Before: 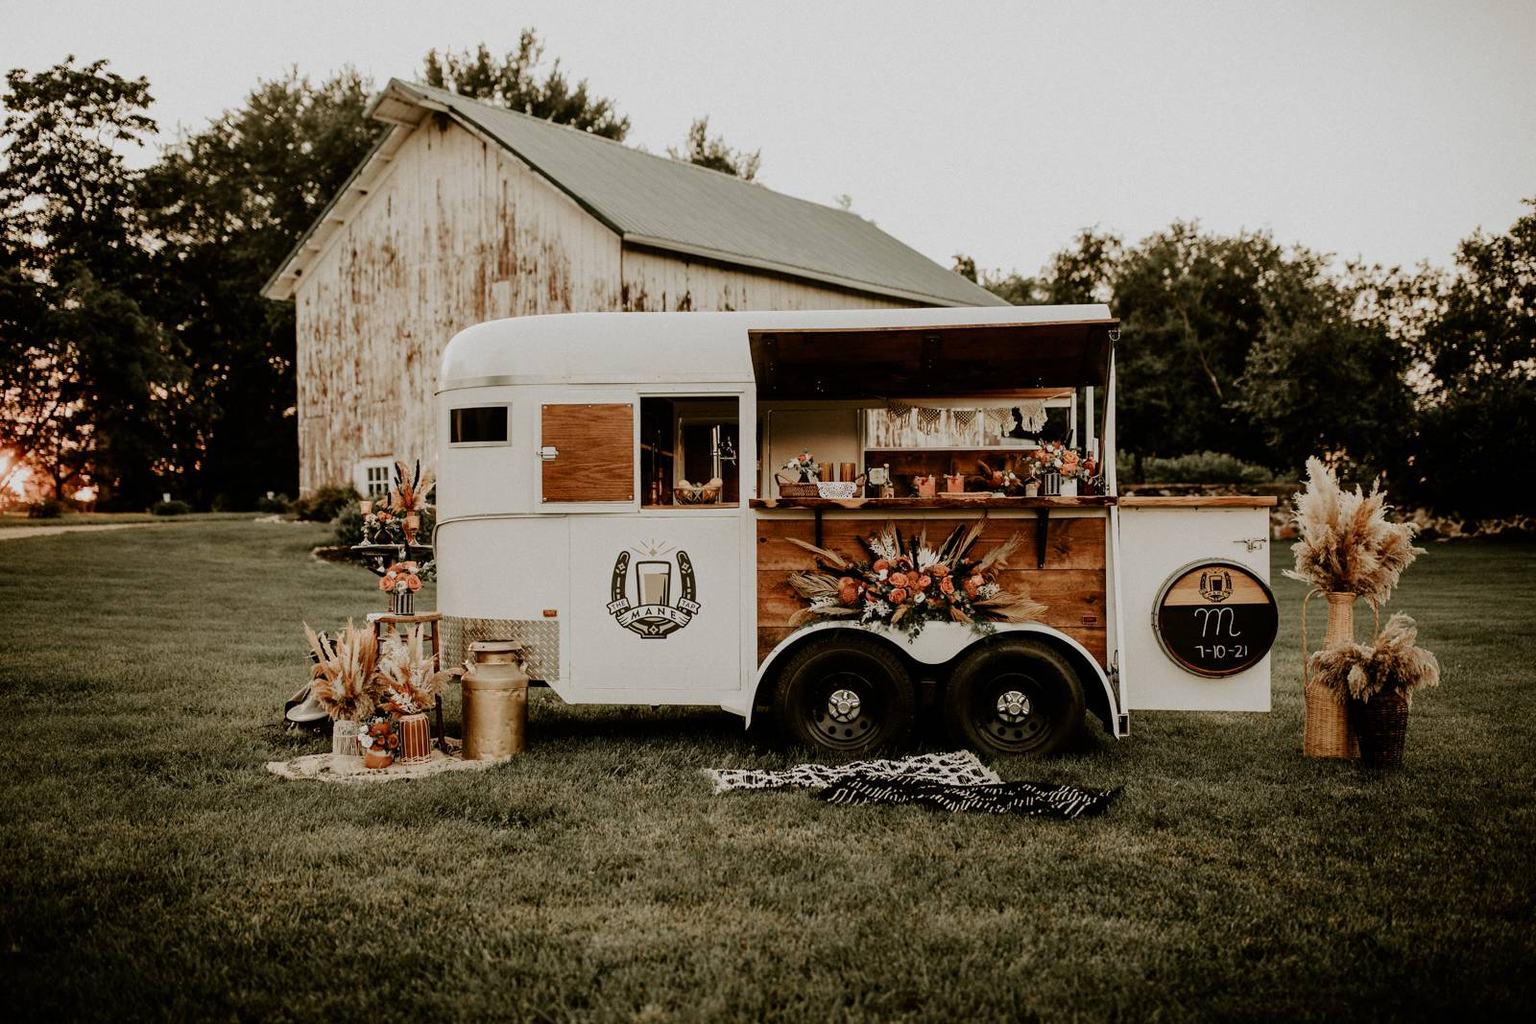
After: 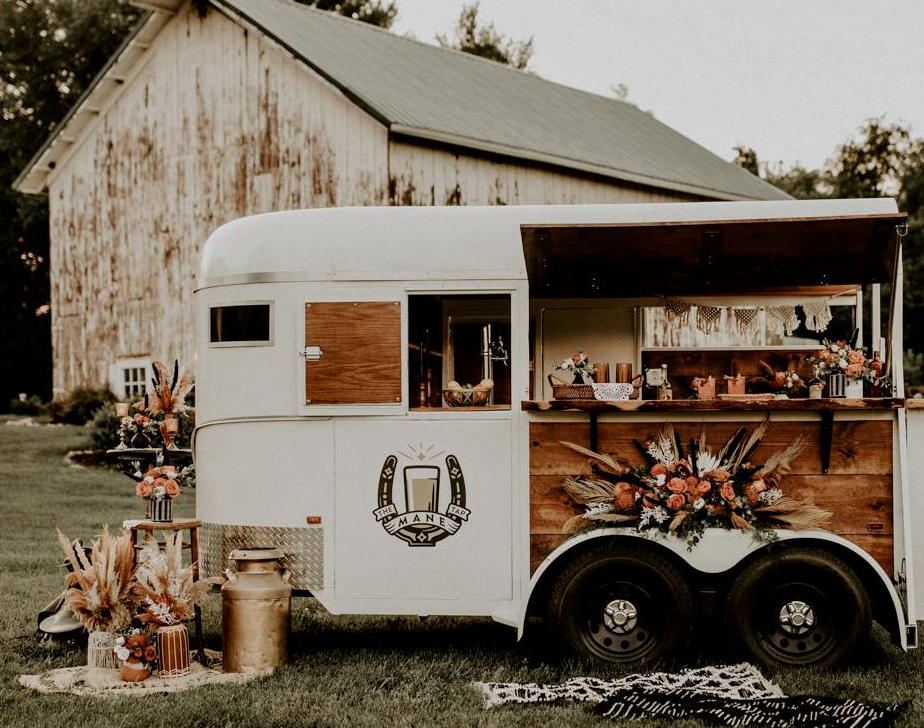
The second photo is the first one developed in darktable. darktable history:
contrast equalizer: octaves 7, y [[0.6 ×6], [0.55 ×6], [0 ×6], [0 ×6], [0 ×6]], mix 0.15
crop: left 16.202%, top 11.208%, right 26.045%, bottom 20.557%
contrast brightness saturation: saturation -0.05
exposure: exposure -0.05 EV
